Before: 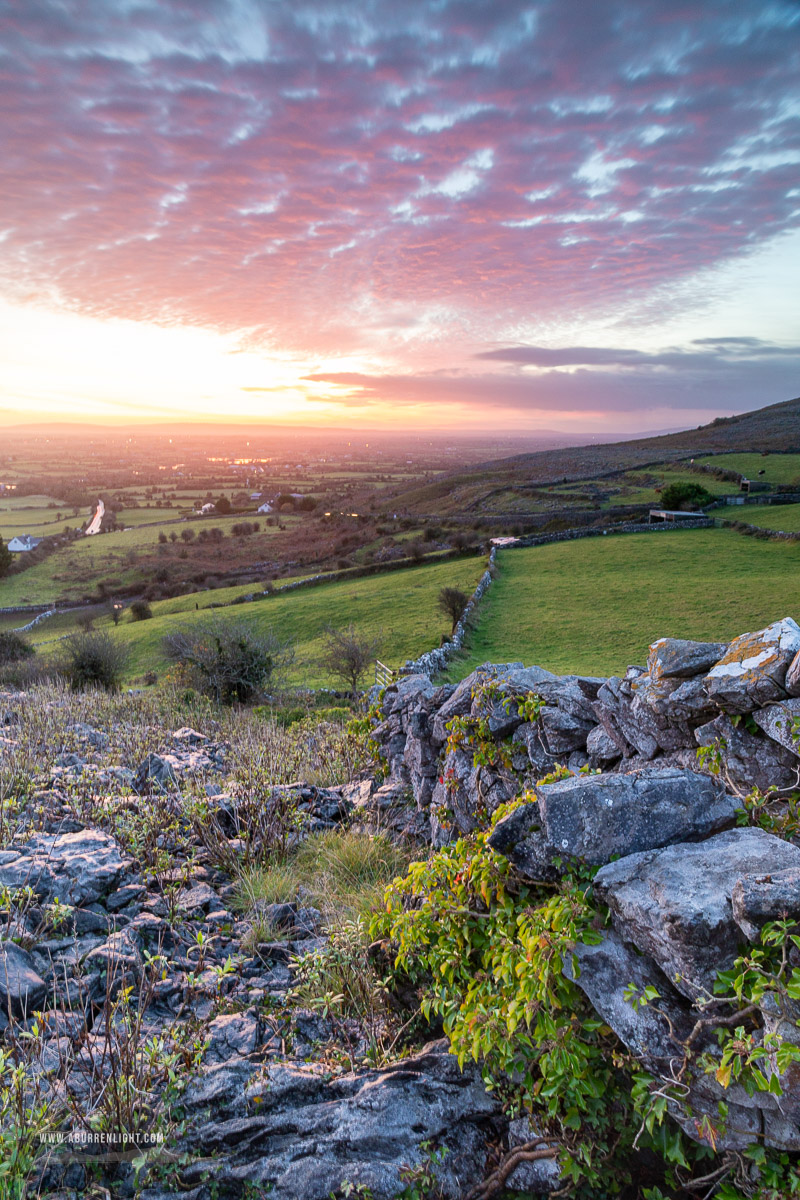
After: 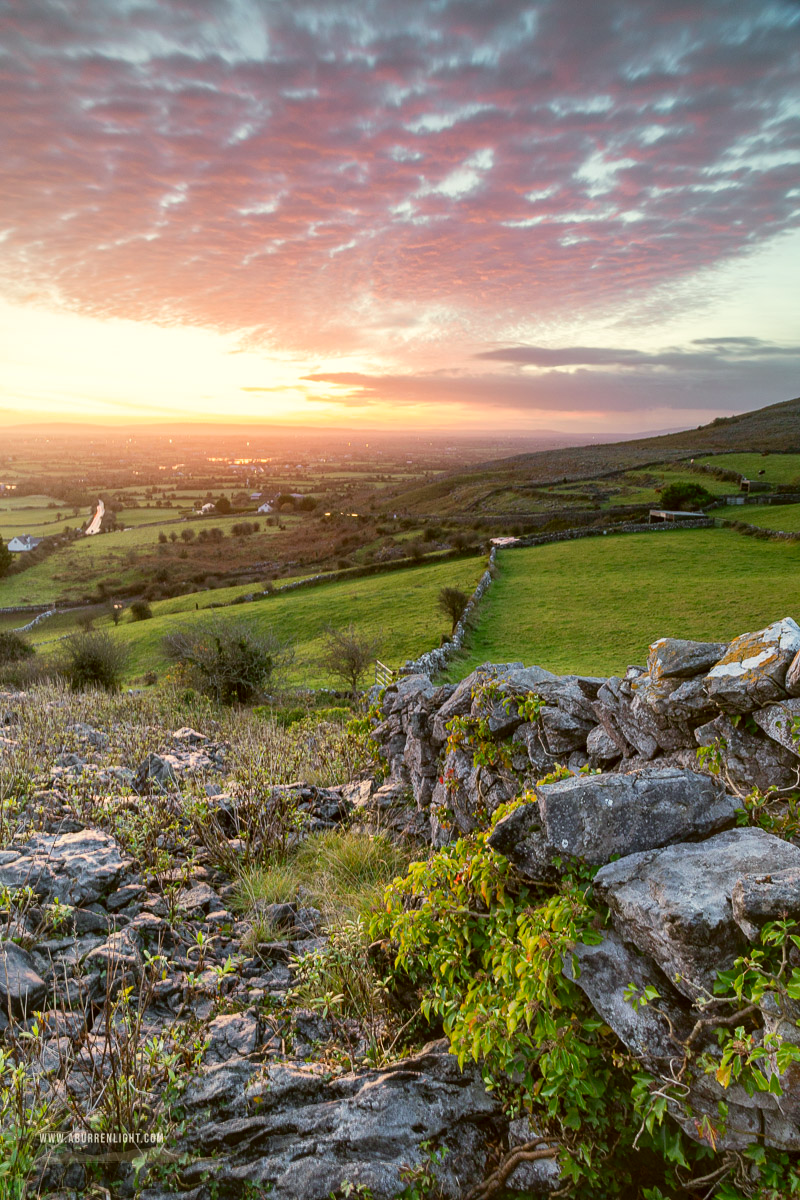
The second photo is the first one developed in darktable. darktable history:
shadows and highlights: shadows 62.66, white point adjustment 0.37, highlights -34.44, compress 83.82%
color correction: highlights a* -1.43, highlights b* 10.12, shadows a* 0.395, shadows b* 19.35
